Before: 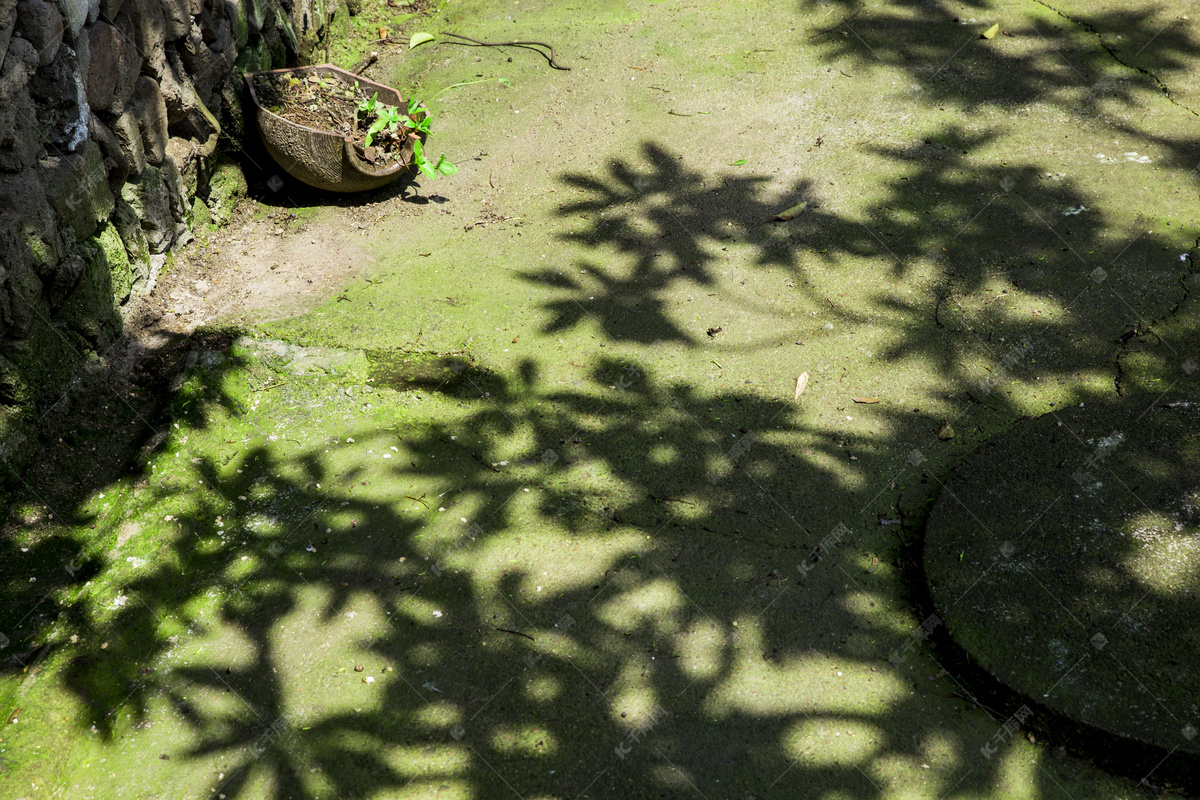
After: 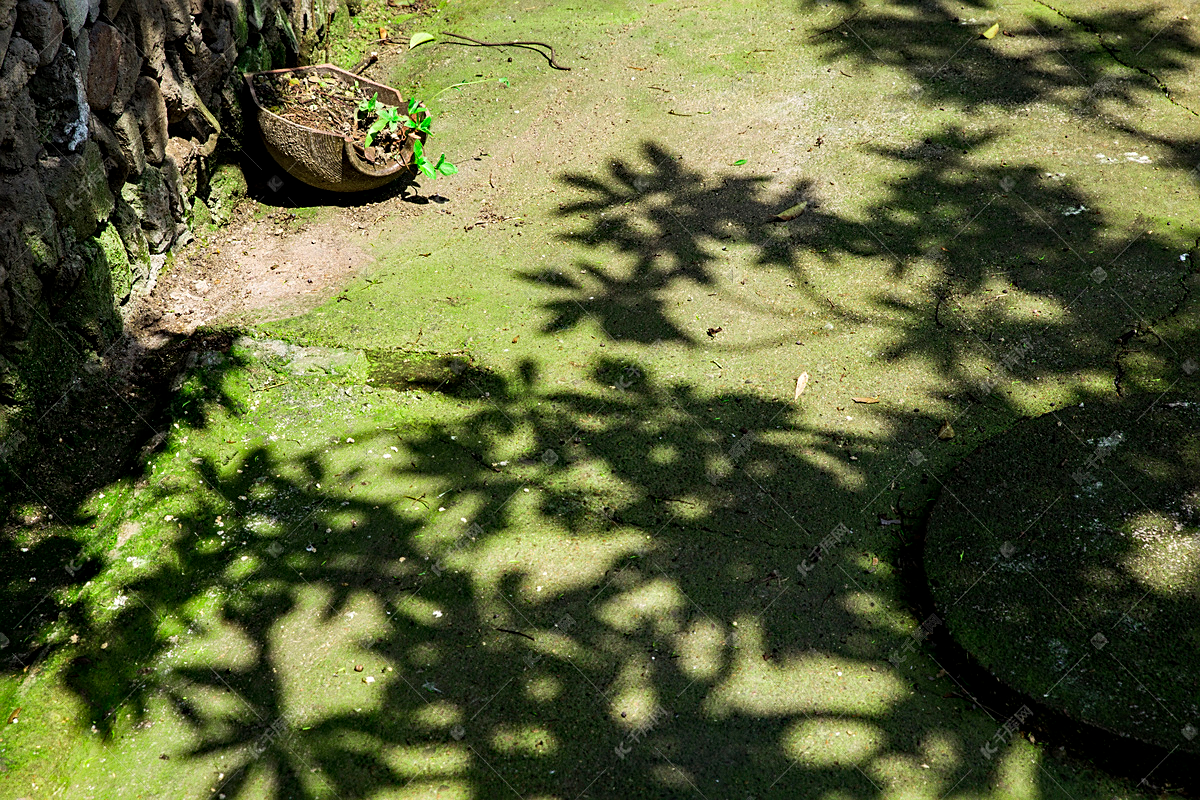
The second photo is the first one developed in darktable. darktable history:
exposure: compensate highlight preservation false
grain: coarseness 0.09 ISO
sharpen: on, module defaults
haze removal: strength 0.25, distance 0.25, compatibility mode true, adaptive false
white balance: red 1.009, blue 0.985
